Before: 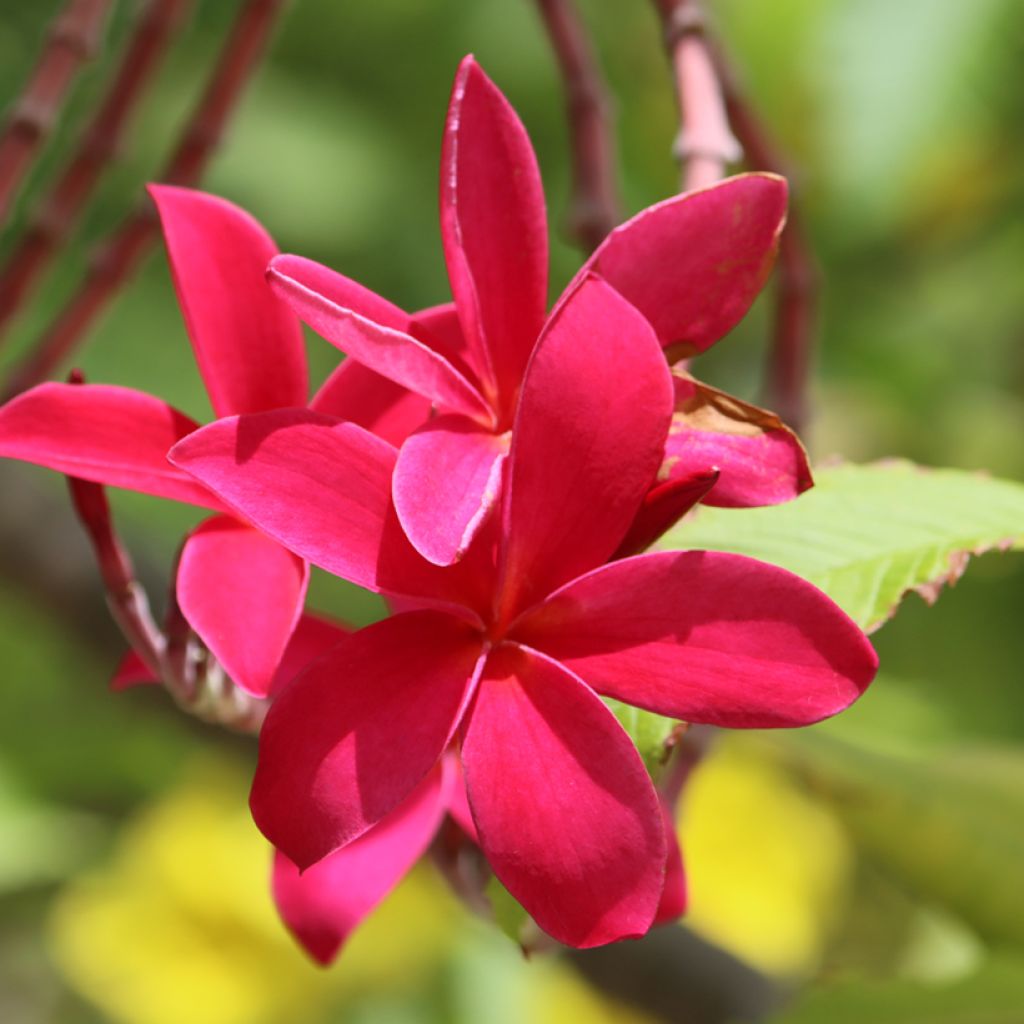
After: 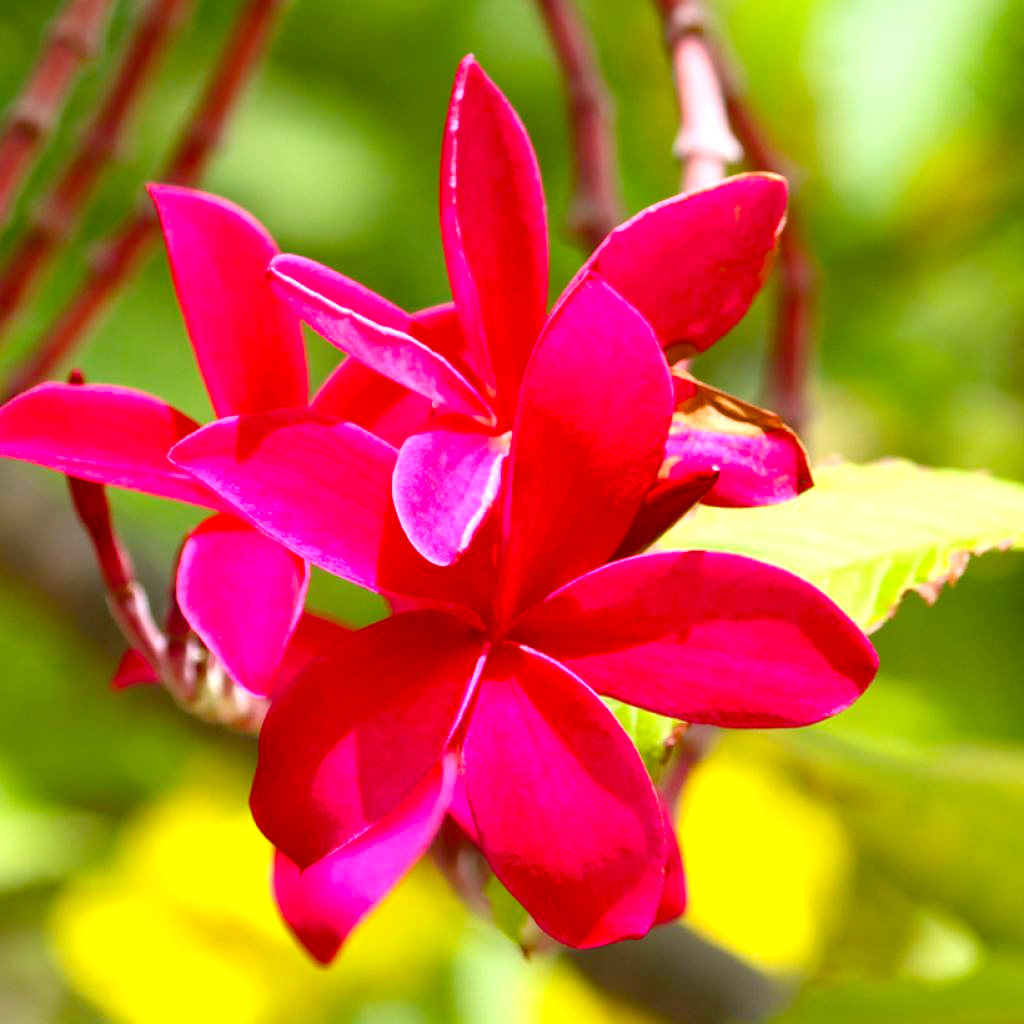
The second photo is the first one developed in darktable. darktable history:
exposure: exposure 0.777 EV, compensate highlight preservation false
color balance rgb: perceptual saturation grading › global saturation 20%, perceptual saturation grading › highlights 2.965%, perceptual saturation grading › shadows 49.876%
